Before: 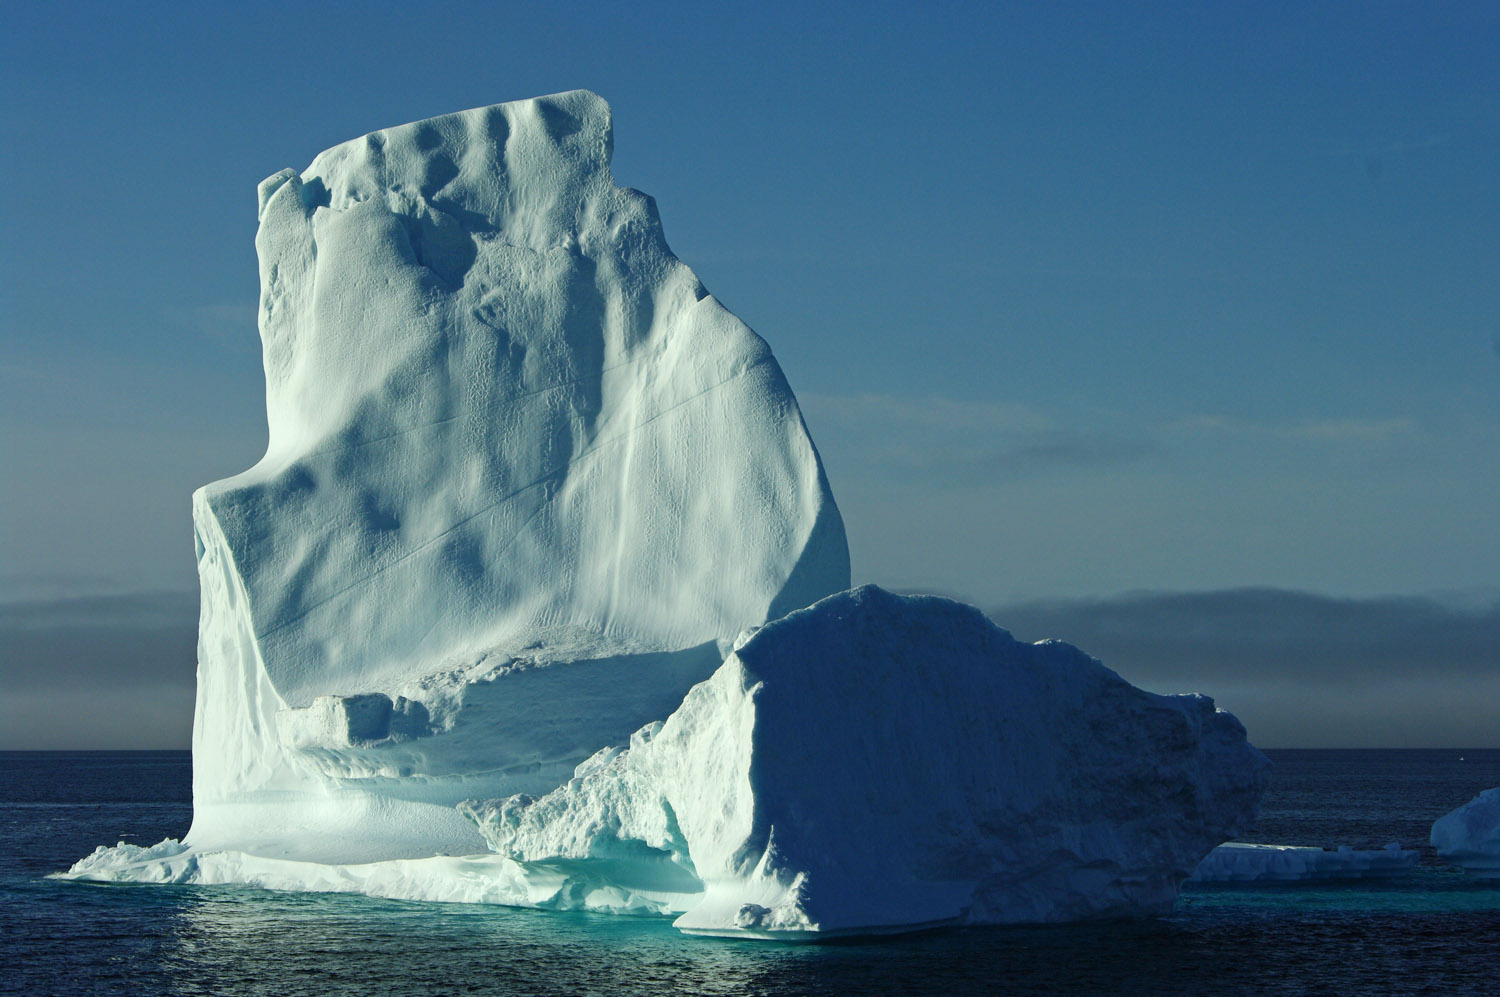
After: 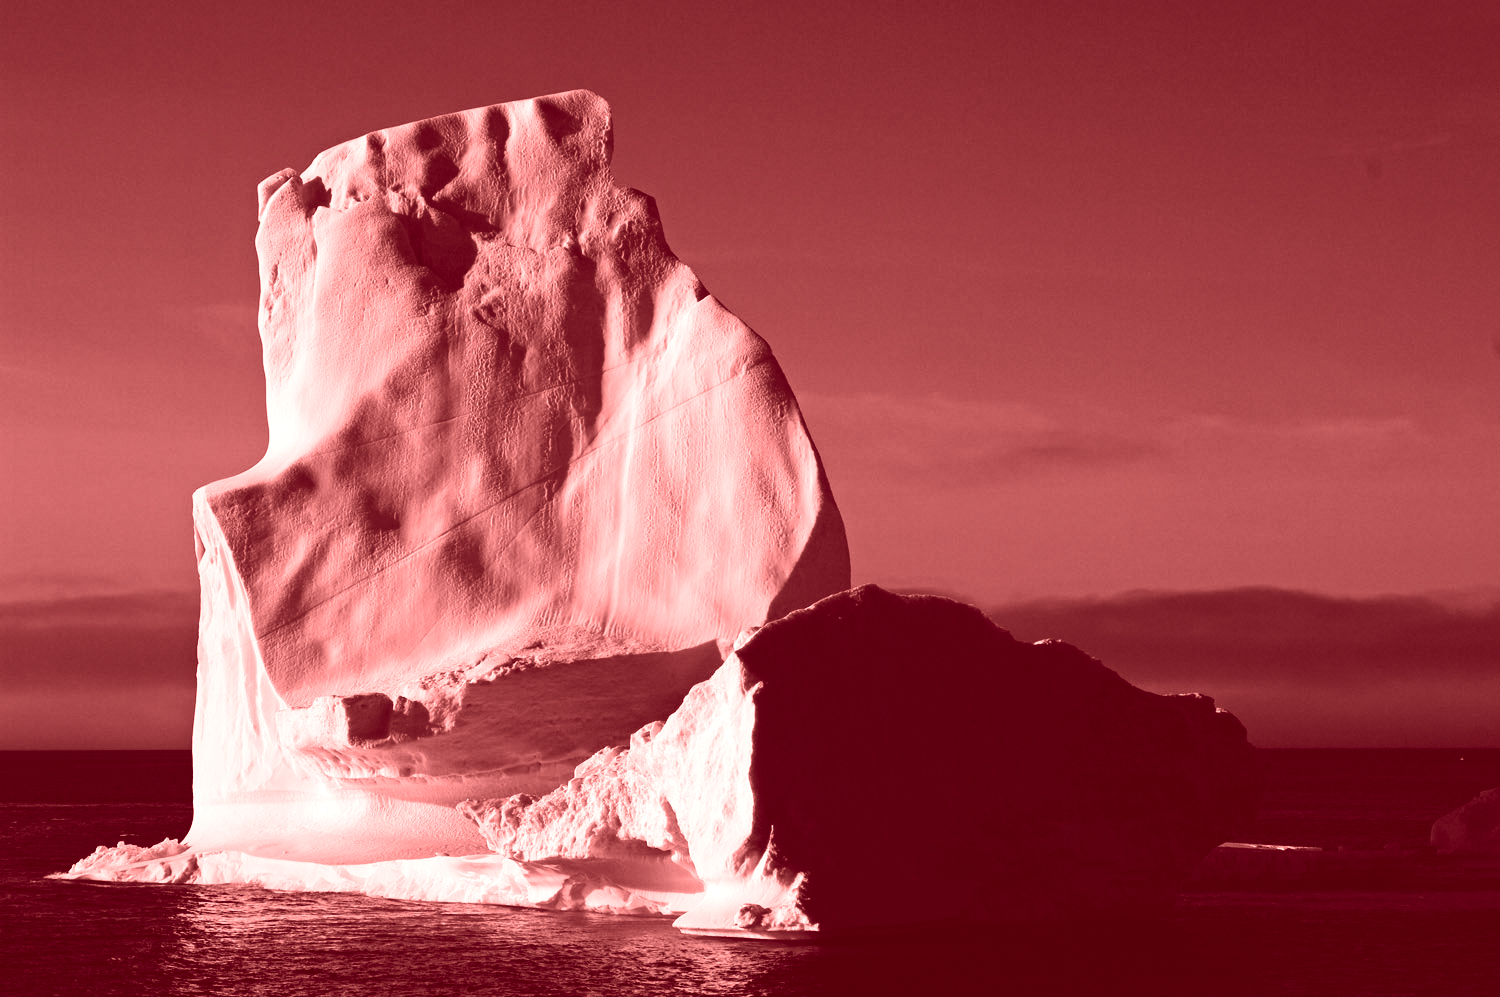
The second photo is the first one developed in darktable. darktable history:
color balance rgb: linear chroma grading › global chroma 18.9%, perceptual saturation grading › global saturation 20%, perceptual saturation grading › highlights -25%, perceptual saturation grading › shadows 50%, global vibrance 18.93%
colorize: saturation 60%, source mix 100%
contrast brightness saturation: contrast 0.24, brightness -0.24, saturation 0.14
